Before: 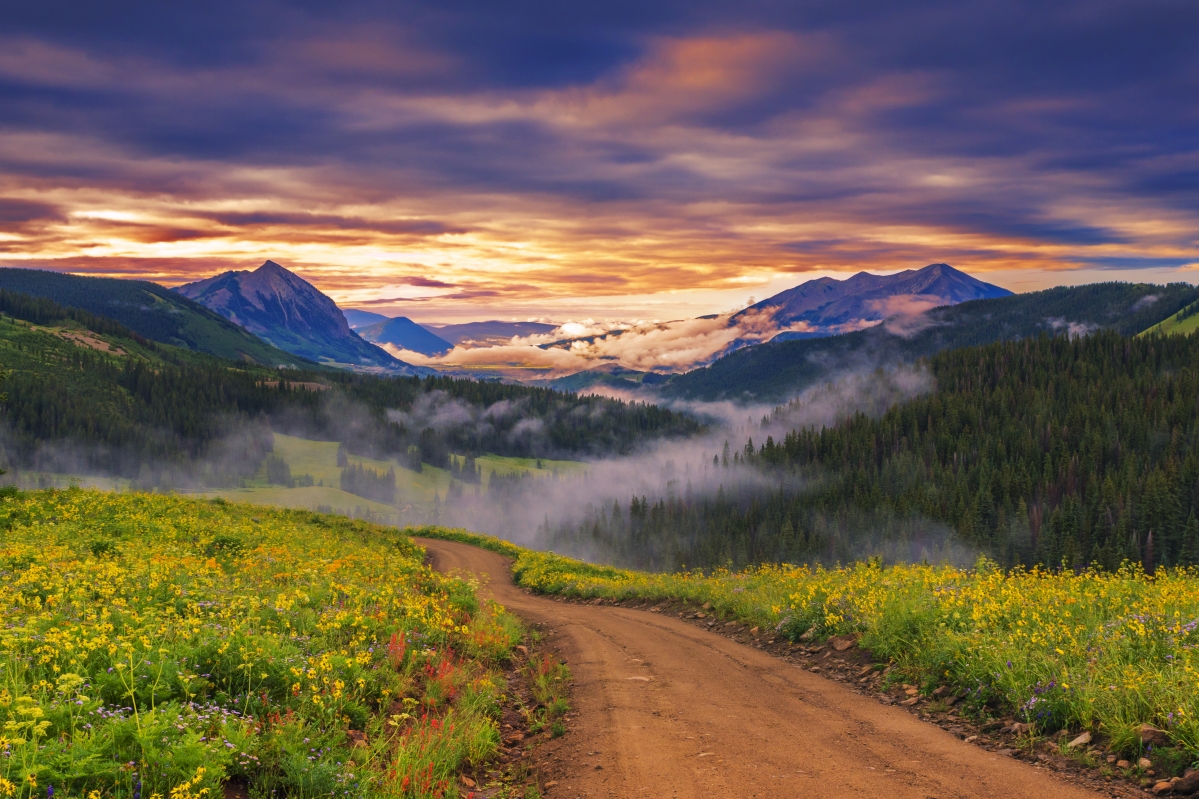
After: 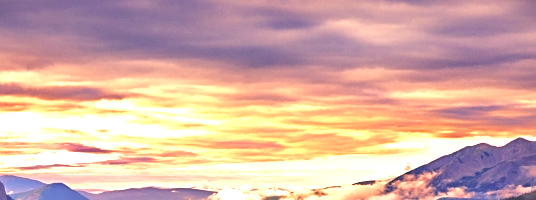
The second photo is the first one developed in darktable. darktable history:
crop: left 28.64%, top 16.832%, right 26.637%, bottom 58.055%
exposure: exposure 1 EV, compensate highlight preservation false
vignetting: fall-off start 97.23%, saturation -0.024, center (-0.033, -0.042), width/height ratio 1.179, unbound false
local contrast: highlights 100%, shadows 100%, detail 120%, midtone range 0.2
sharpen: on, module defaults
color correction: highlights a* 6.27, highlights b* 8.19, shadows a* 5.94, shadows b* 7.23, saturation 0.9
tone equalizer: on, module defaults
